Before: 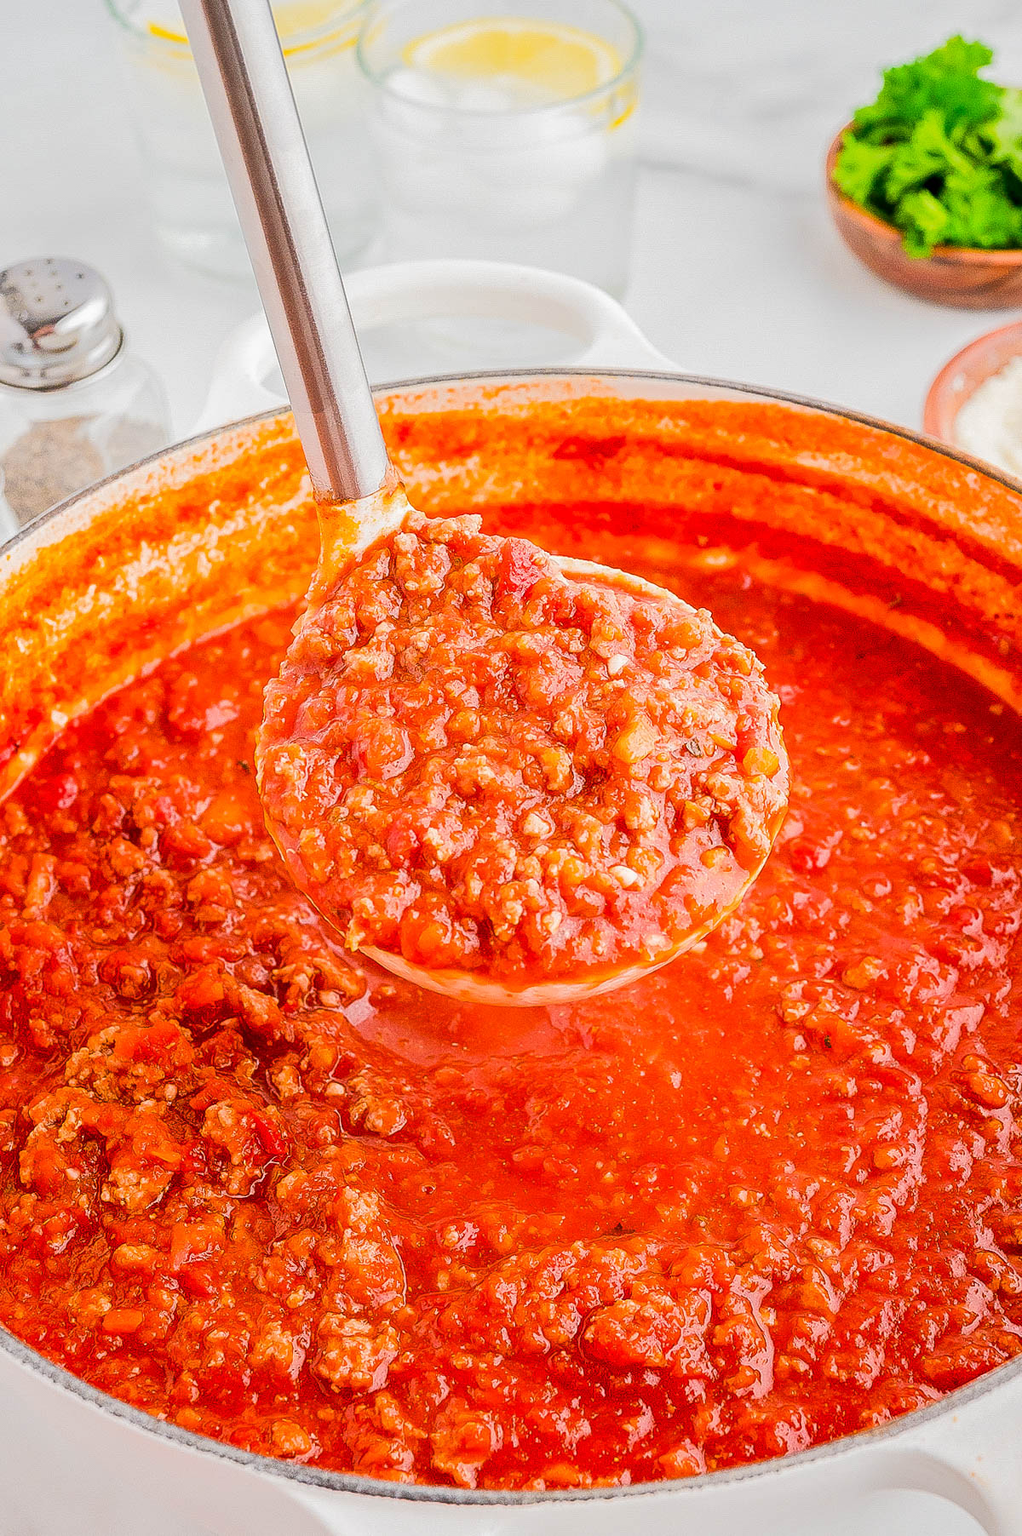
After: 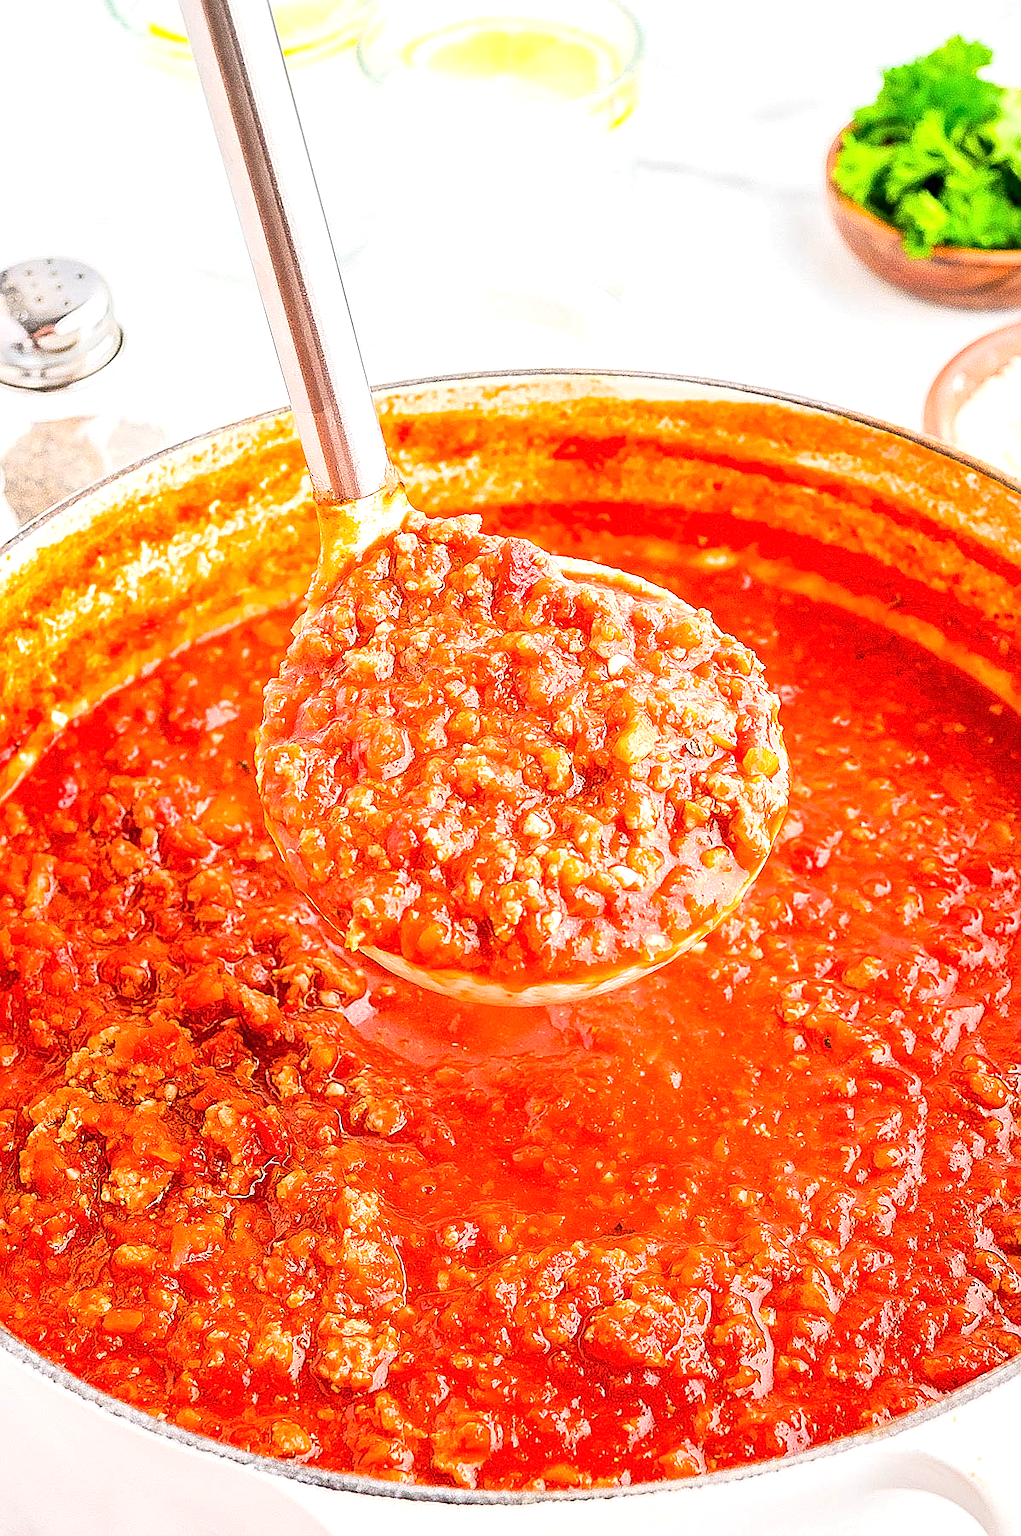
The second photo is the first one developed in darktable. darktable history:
exposure: black level correction 0, exposure 0.68 EV, compensate exposure bias true, compensate highlight preservation false
sharpen: on, module defaults
